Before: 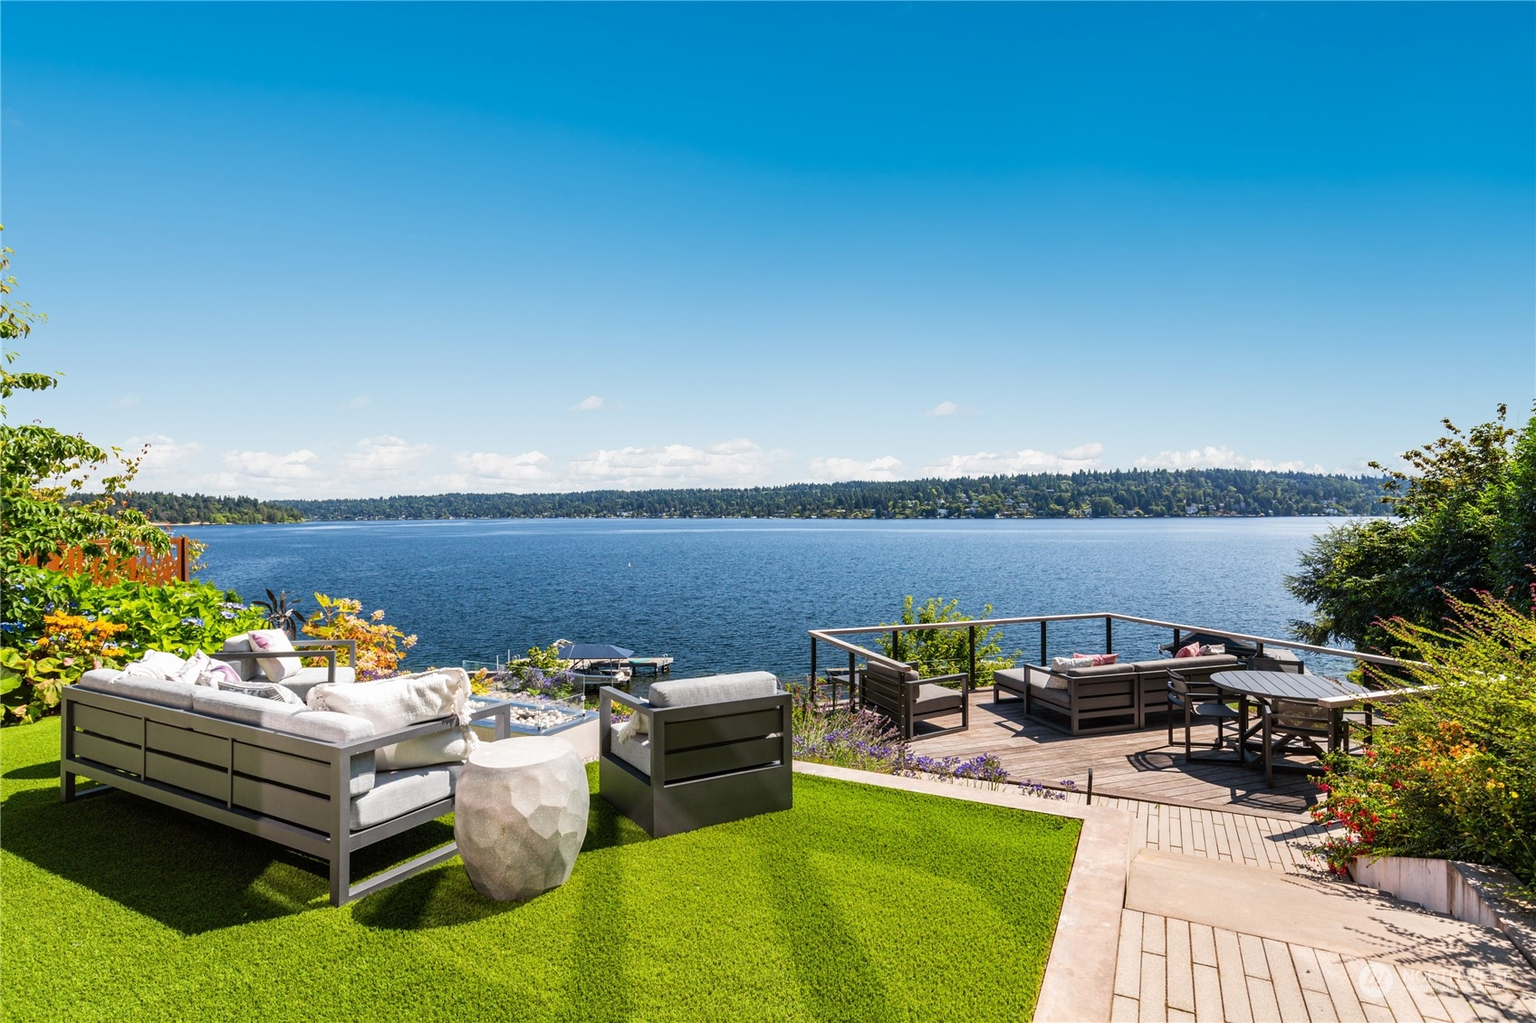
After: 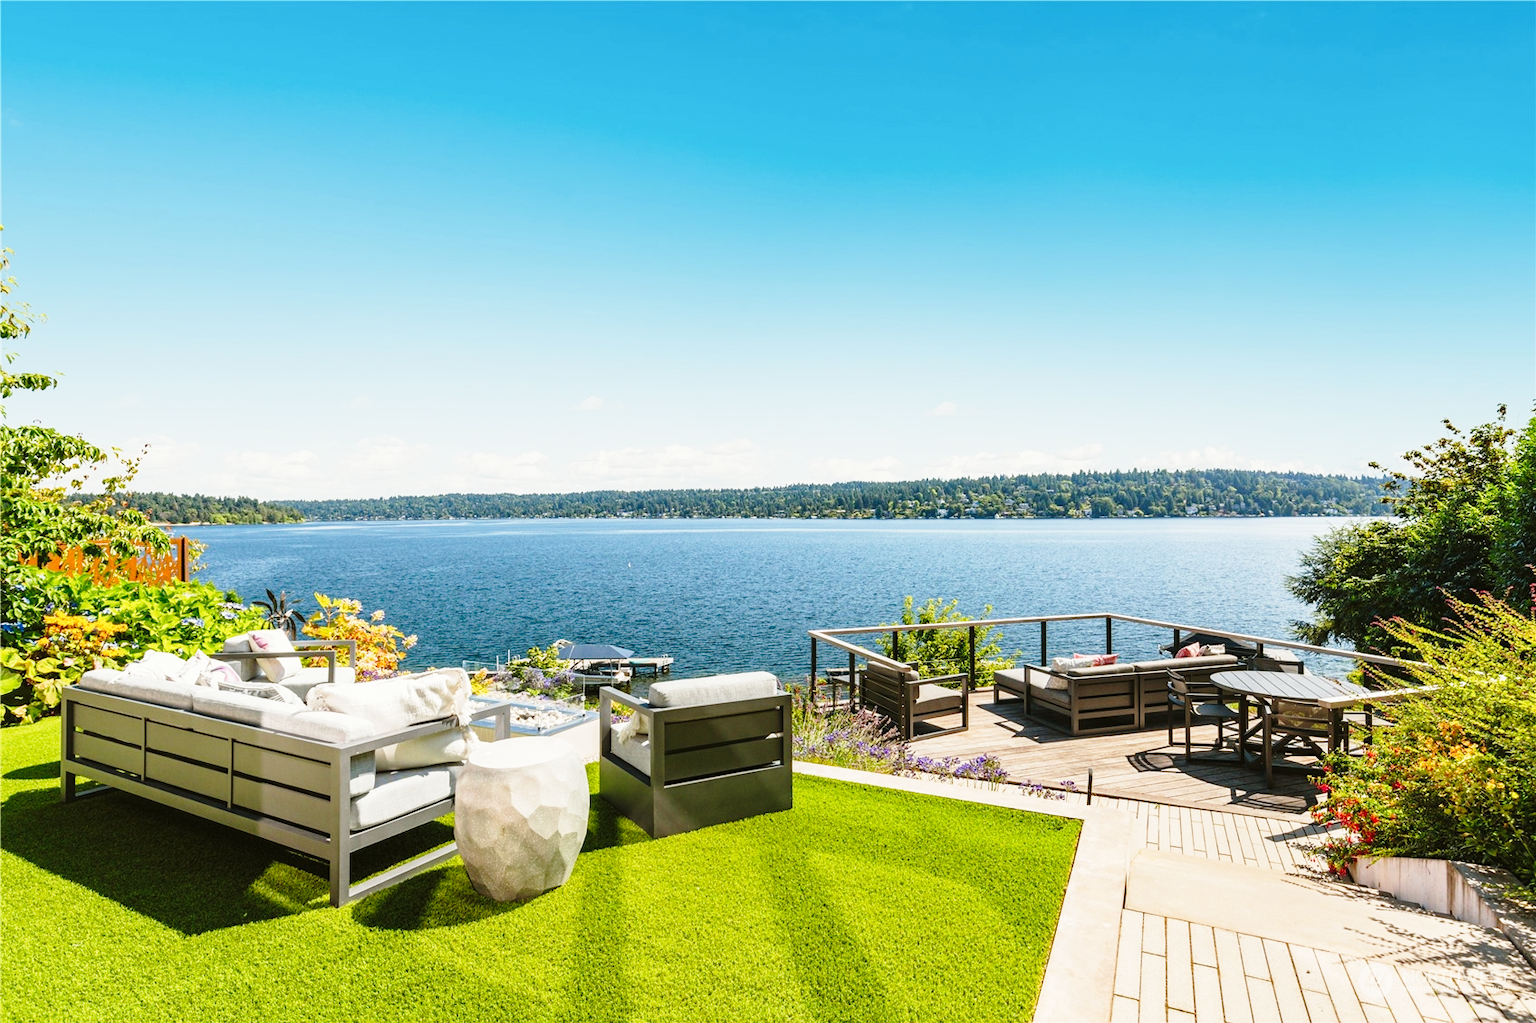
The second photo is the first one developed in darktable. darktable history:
color balance: mode lift, gamma, gain (sRGB), lift [1.04, 1, 1, 0.97], gamma [1.01, 1, 1, 0.97], gain [0.96, 1, 1, 0.97]
base curve: curves: ch0 [(0, 0) (0.028, 0.03) (0.121, 0.232) (0.46, 0.748) (0.859, 0.968) (1, 1)], preserve colors none
